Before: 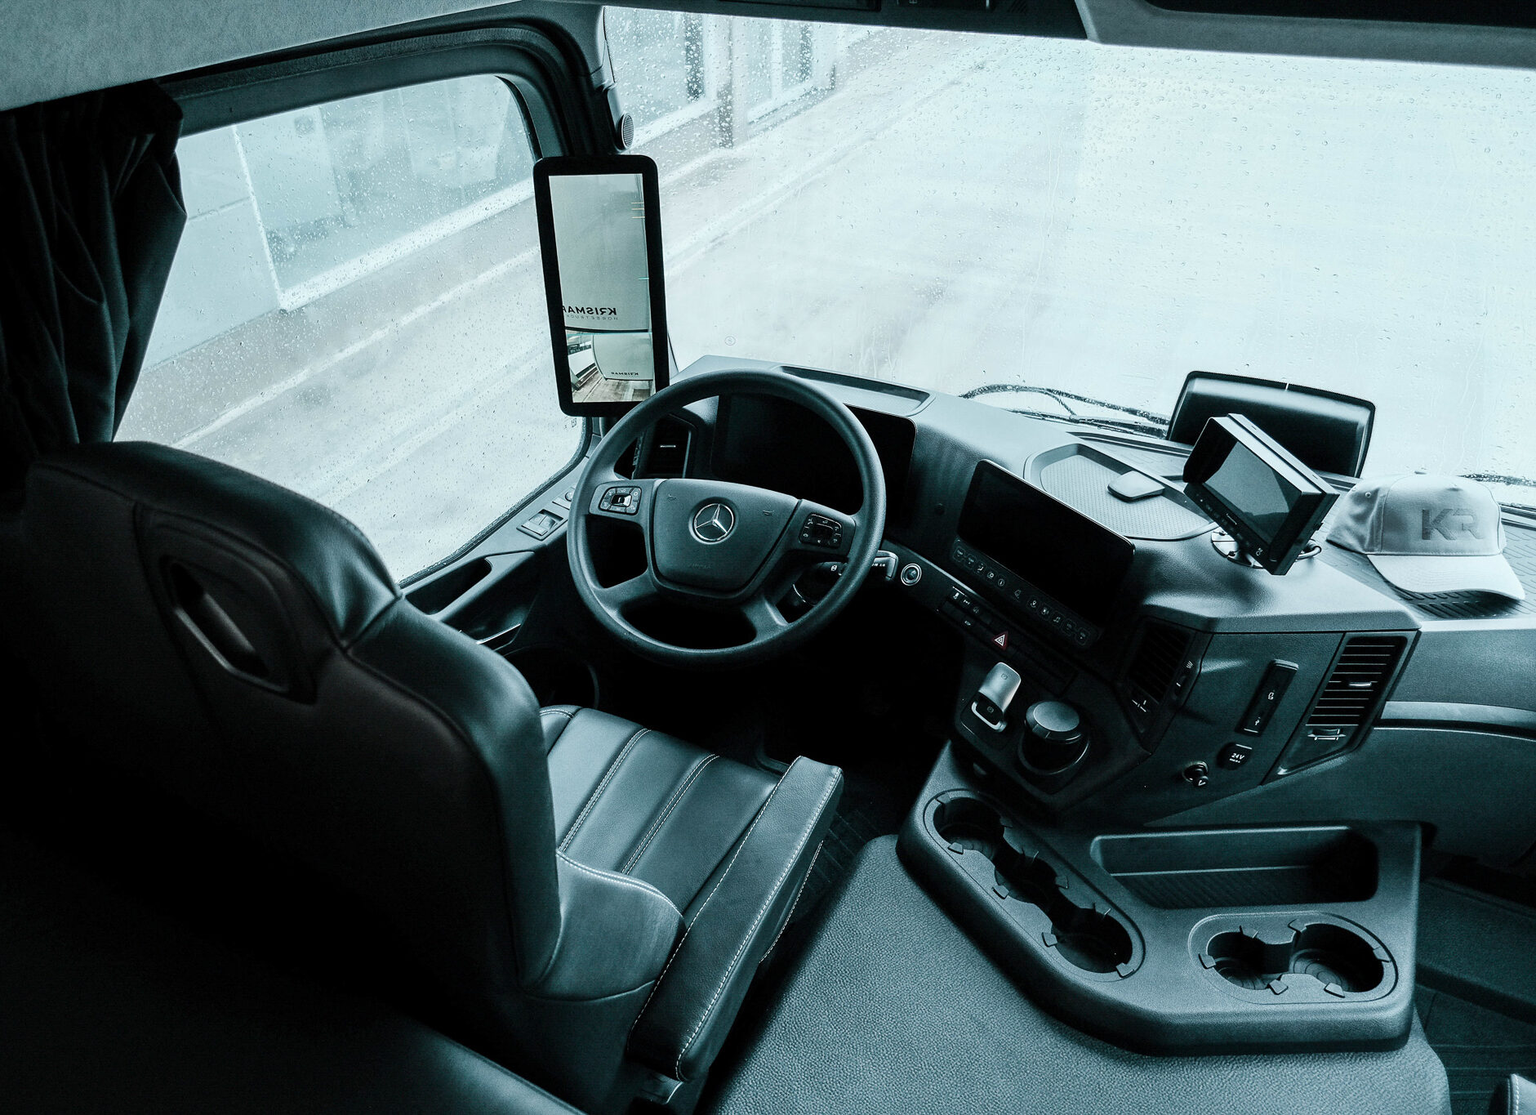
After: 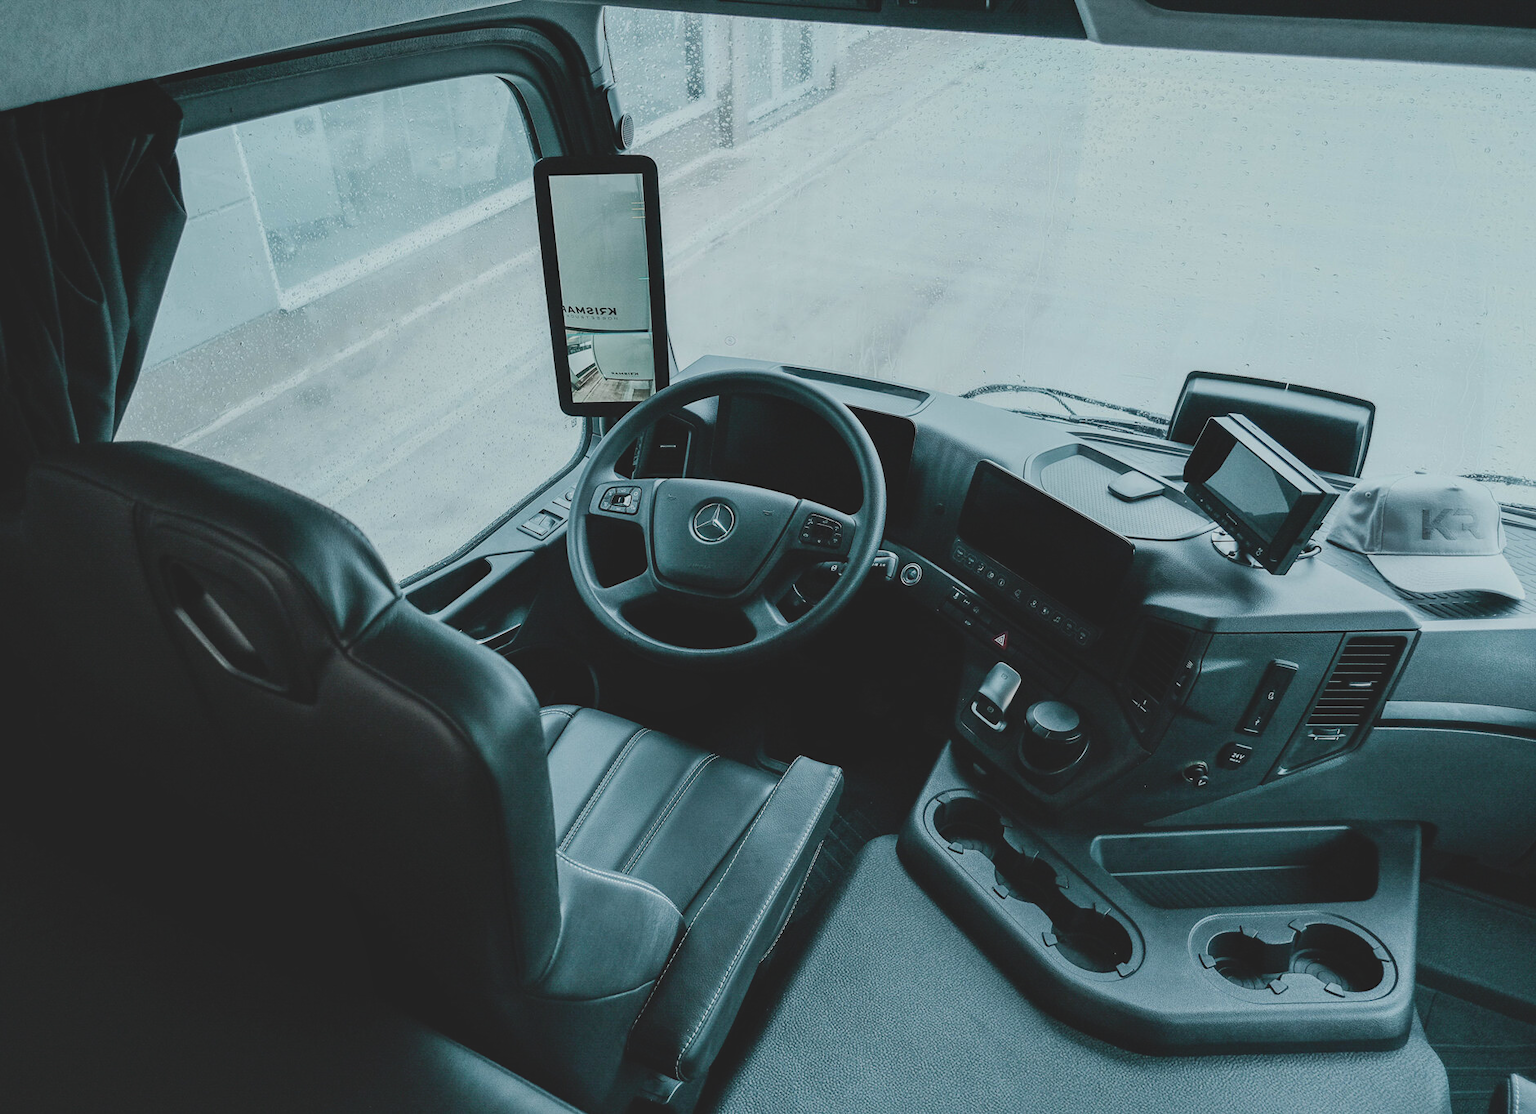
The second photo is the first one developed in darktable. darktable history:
contrast brightness saturation: contrast -0.28
local contrast: highlights 61%, shadows 106%, detail 107%, midtone range 0.529
